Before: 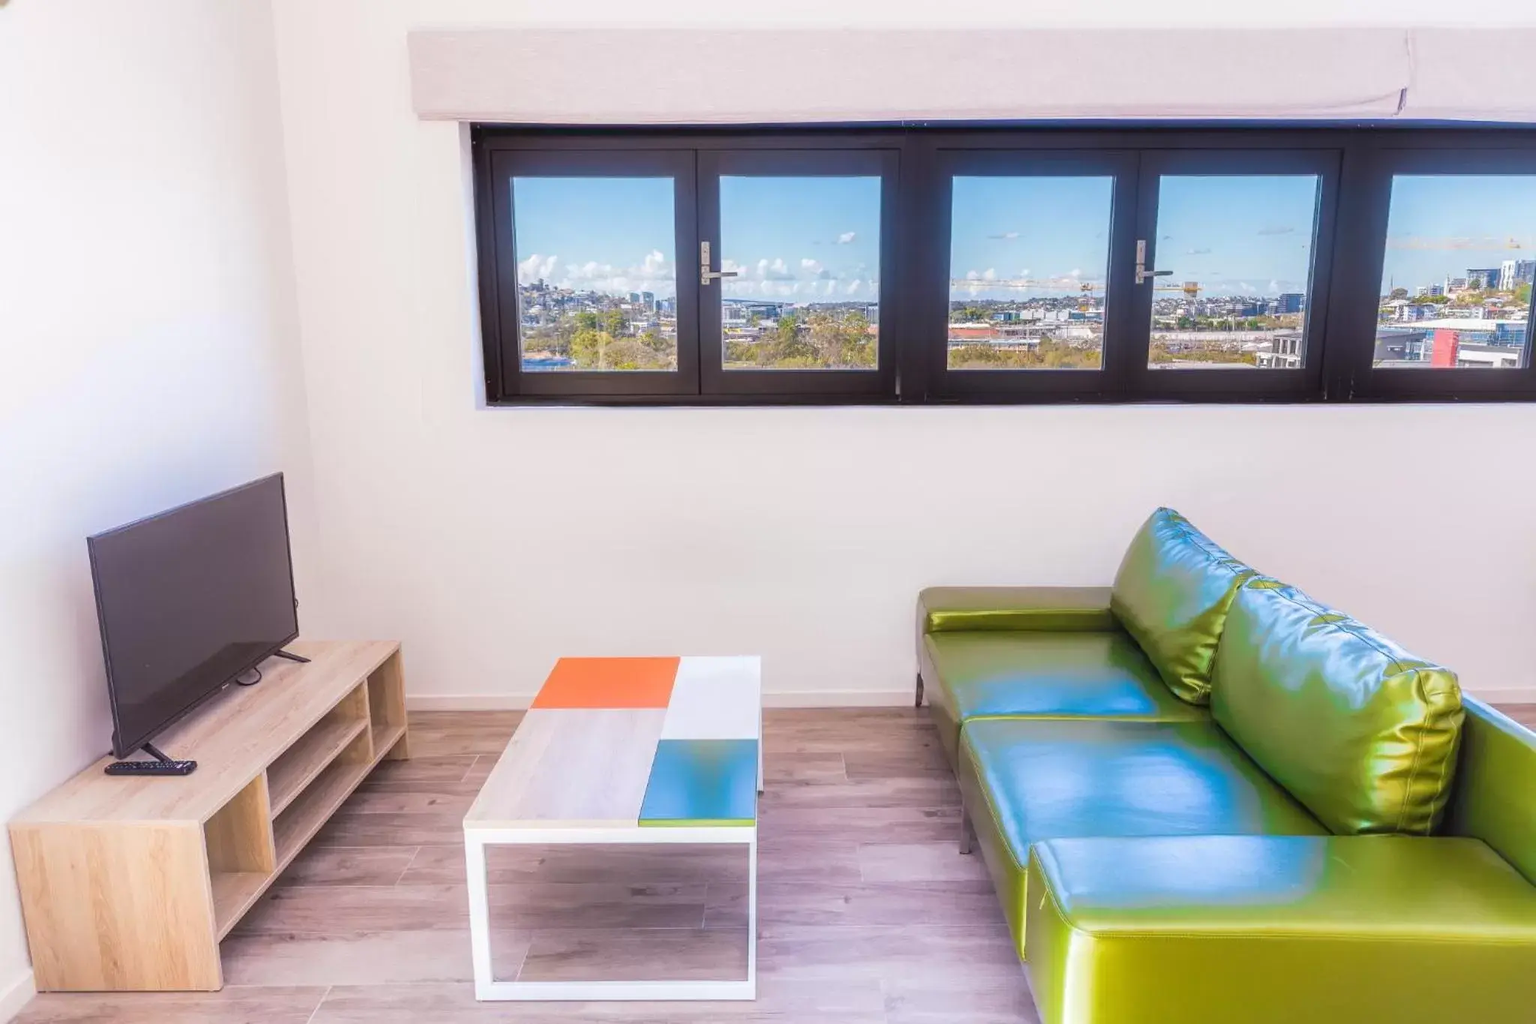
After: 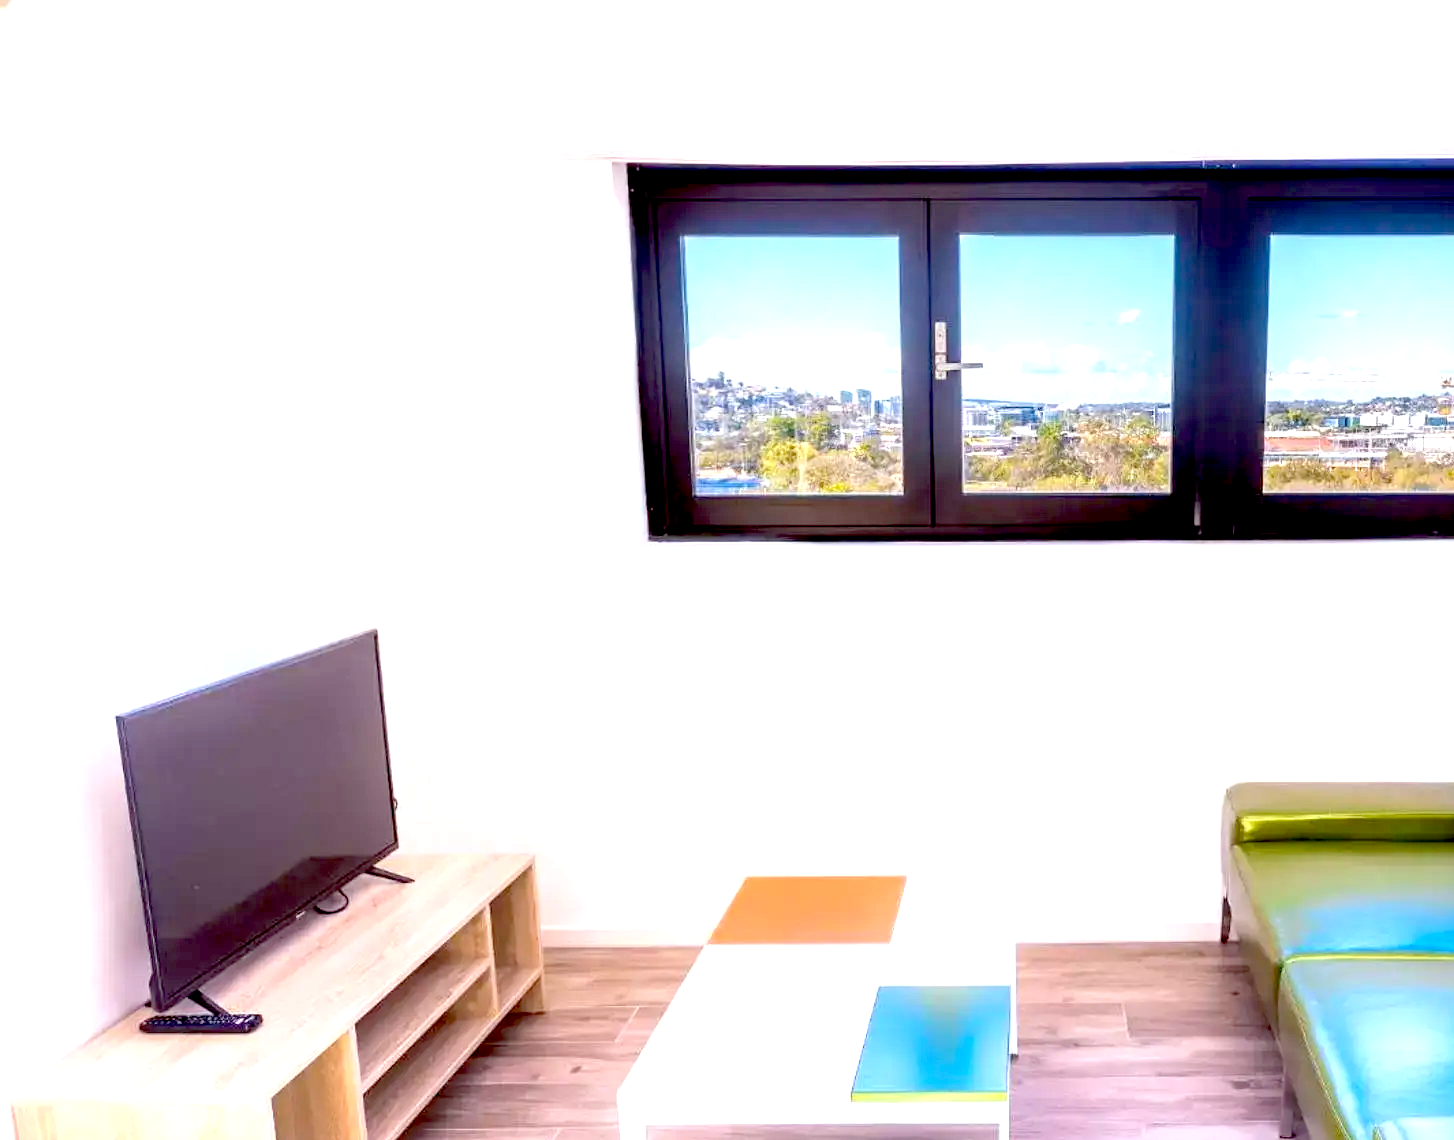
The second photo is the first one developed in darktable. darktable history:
crop: right 28.961%, bottom 16.459%
exposure: black level correction 0.035, exposure 0.905 EV, compensate highlight preservation false
